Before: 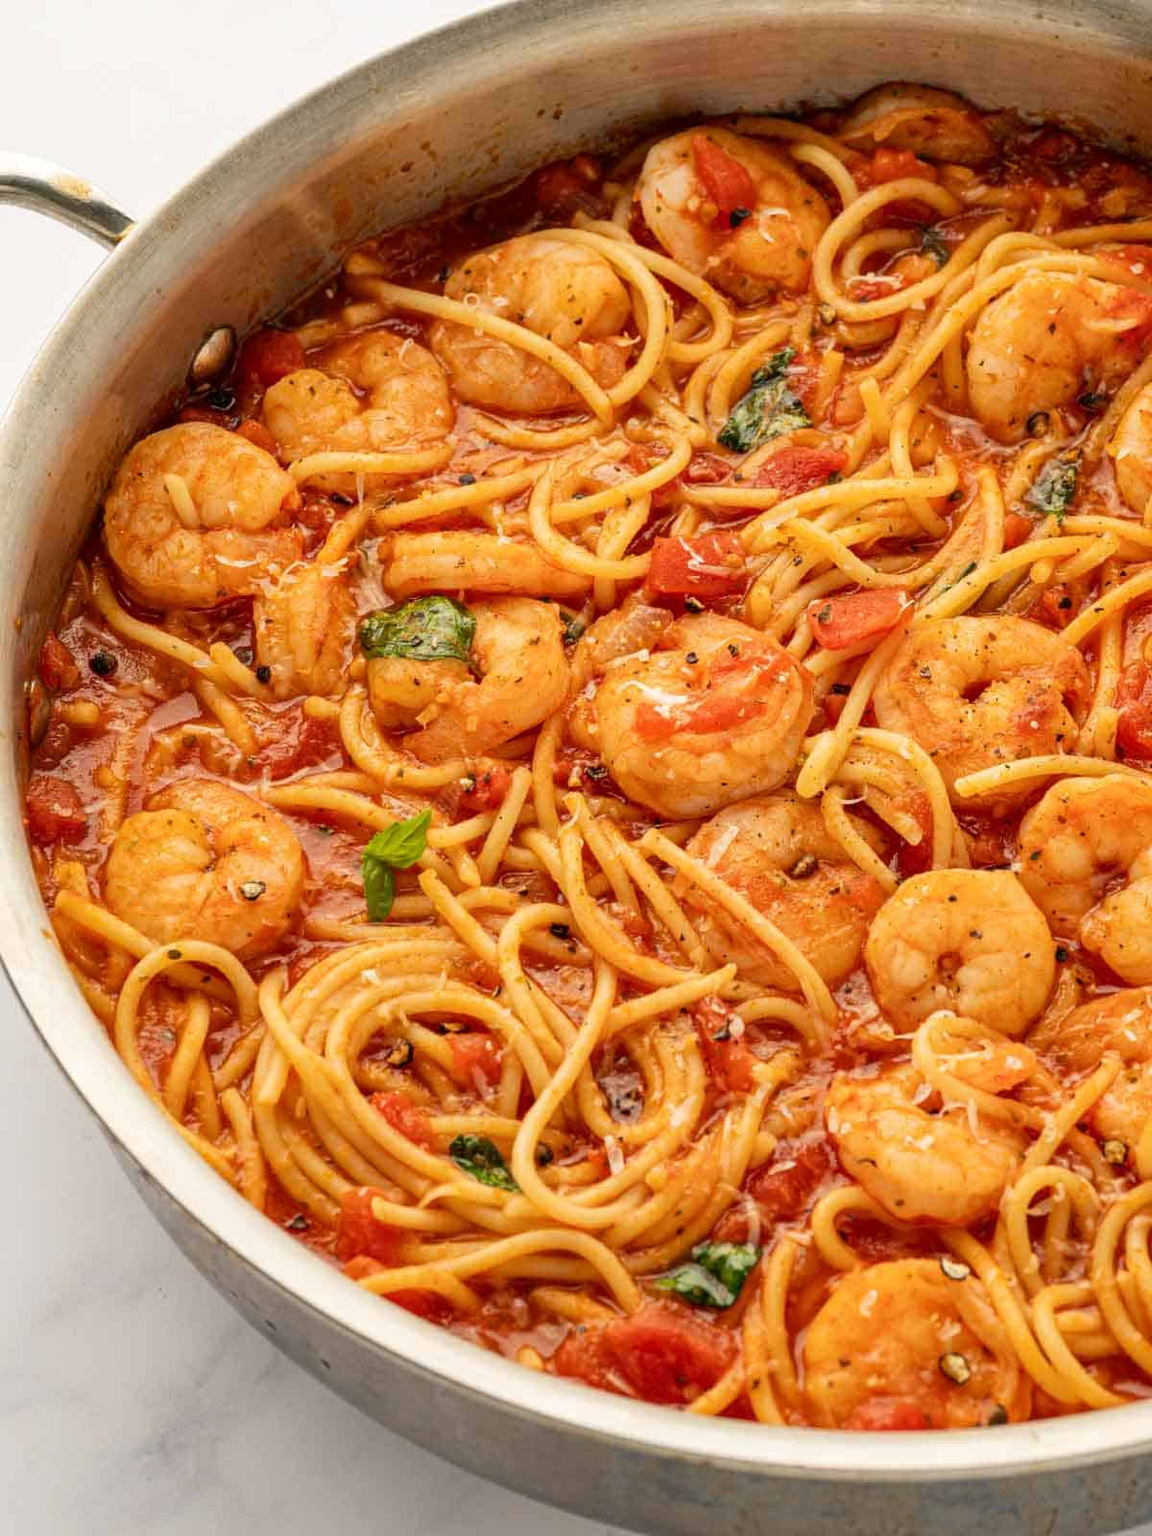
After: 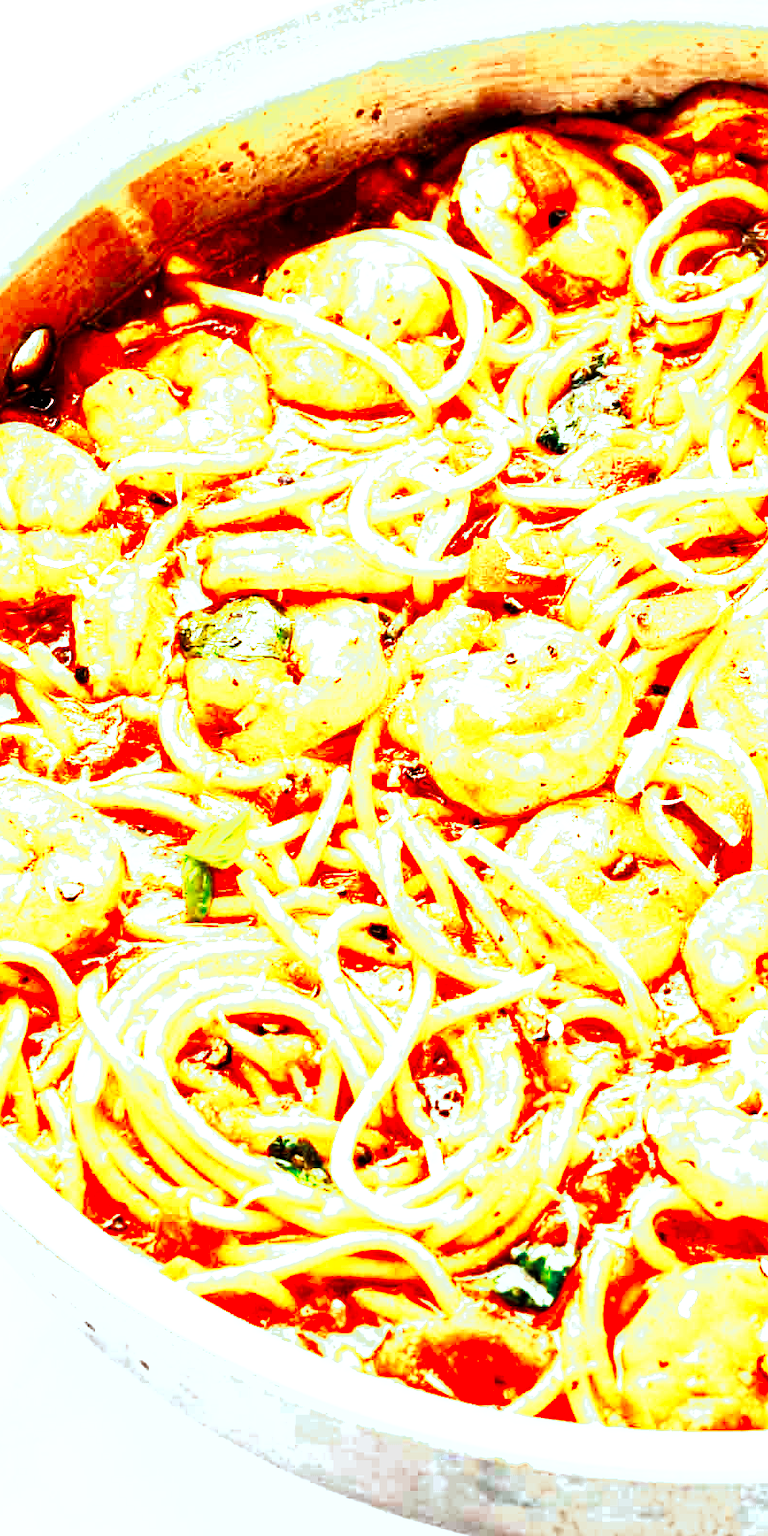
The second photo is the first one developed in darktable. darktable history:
color correction: highlights a* -9.73, highlights b* -21.22
tone equalizer: on, module defaults
color zones: curves: ch0 [(0, 0.5) (0.125, 0.4) (0.25, 0.5) (0.375, 0.4) (0.5, 0.4) (0.625, 0.6) (0.75, 0.6) (0.875, 0.5)]; ch1 [(0, 0.4) (0.125, 0.5) (0.25, 0.4) (0.375, 0.4) (0.5, 0.4) (0.625, 0.4) (0.75, 0.5) (0.875, 0.4)]; ch2 [(0, 0.6) (0.125, 0.5) (0.25, 0.5) (0.375, 0.6) (0.5, 0.6) (0.625, 0.5) (0.75, 0.5) (0.875, 0.5)]
exposure: black level correction 0, exposure 1.3 EV, compensate exposure bias true, compensate highlight preservation false
tone curve: curves: ch0 [(0, 0) (0.003, 0) (0.011, 0) (0.025, 0) (0.044, 0.001) (0.069, 0.003) (0.1, 0.003) (0.136, 0.006) (0.177, 0.014) (0.224, 0.056) (0.277, 0.128) (0.335, 0.218) (0.399, 0.346) (0.468, 0.512) (0.543, 0.713) (0.623, 0.898) (0.709, 0.987) (0.801, 0.99) (0.898, 0.99) (1, 1)], preserve colors none
crop and rotate: left 15.754%, right 17.579%
levels: levels [0, 0.499, 1]
